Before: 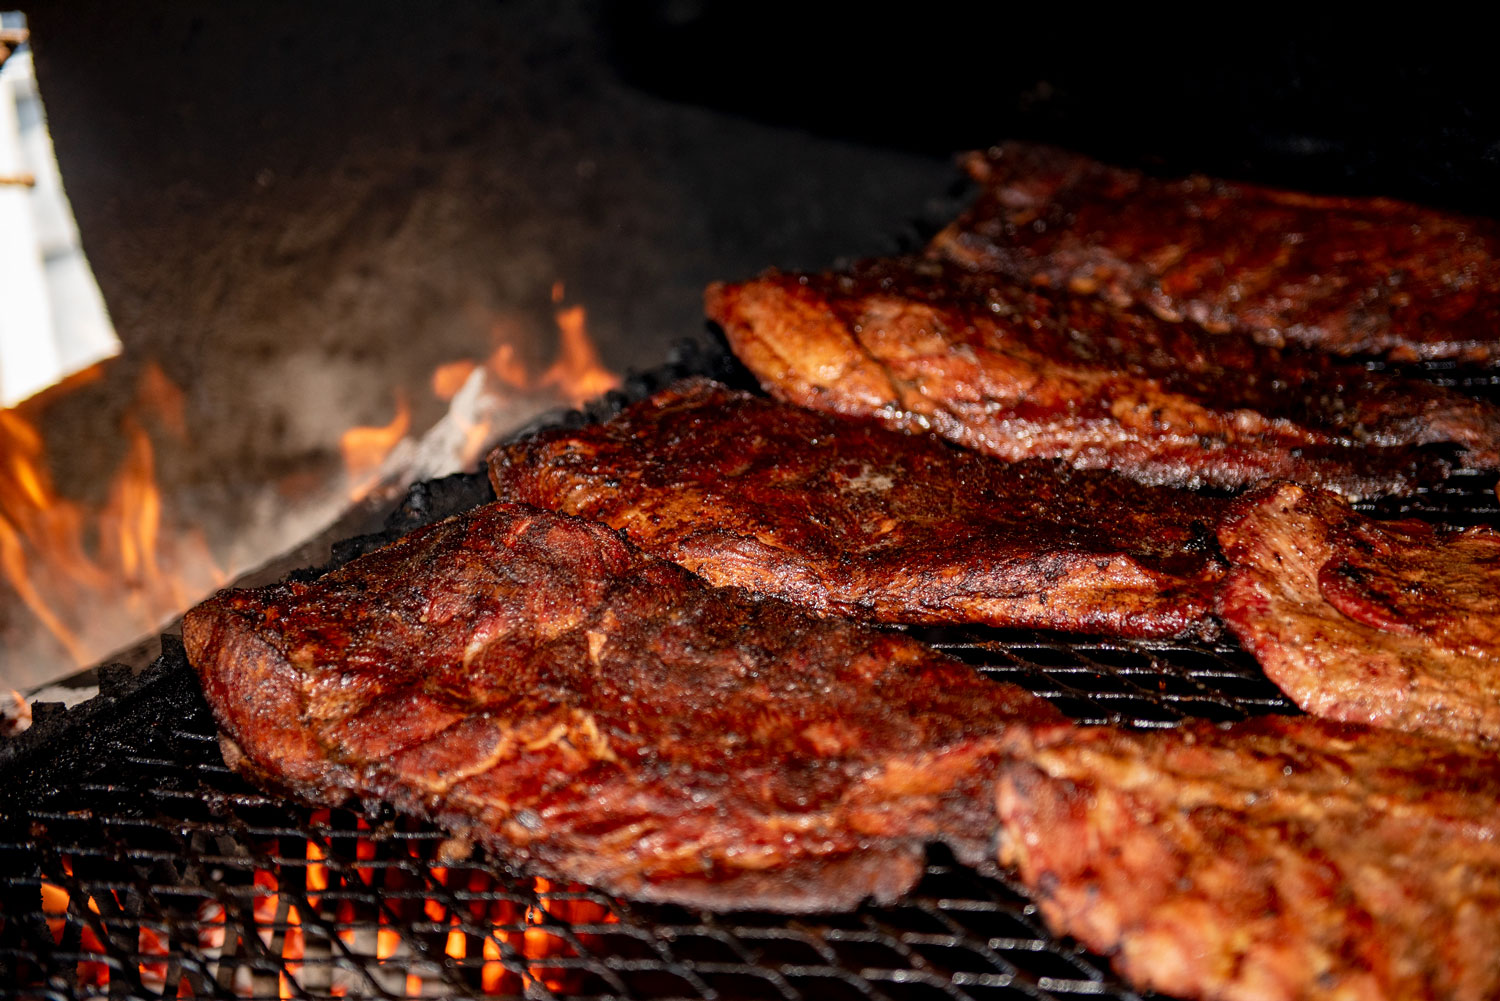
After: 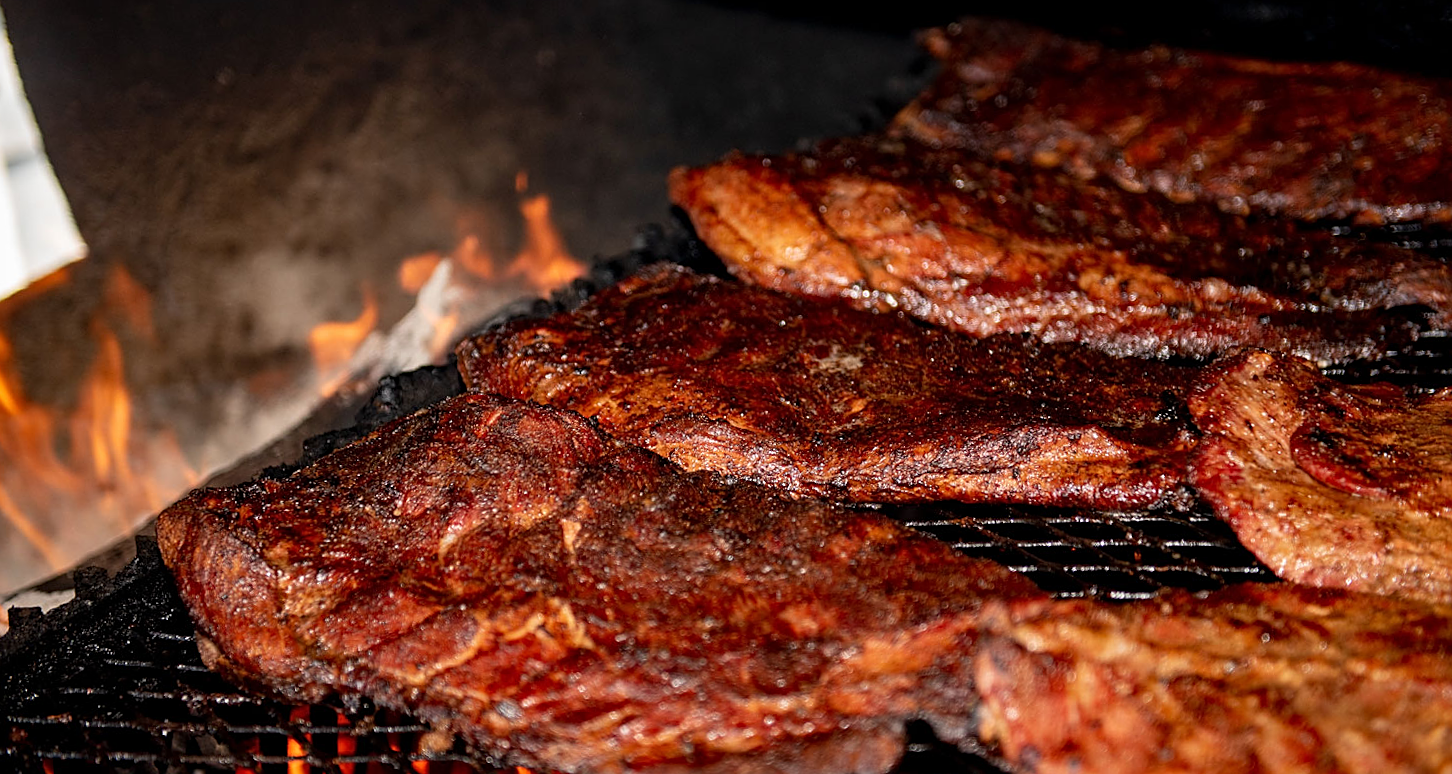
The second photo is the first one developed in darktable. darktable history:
crop and rotate: left 2.991%, top 13.302%, right 1.981%, bottom 12.636%
sharpen: on, module defaults
rotate and perspective: rotation -1.75°, automatic cropping off
